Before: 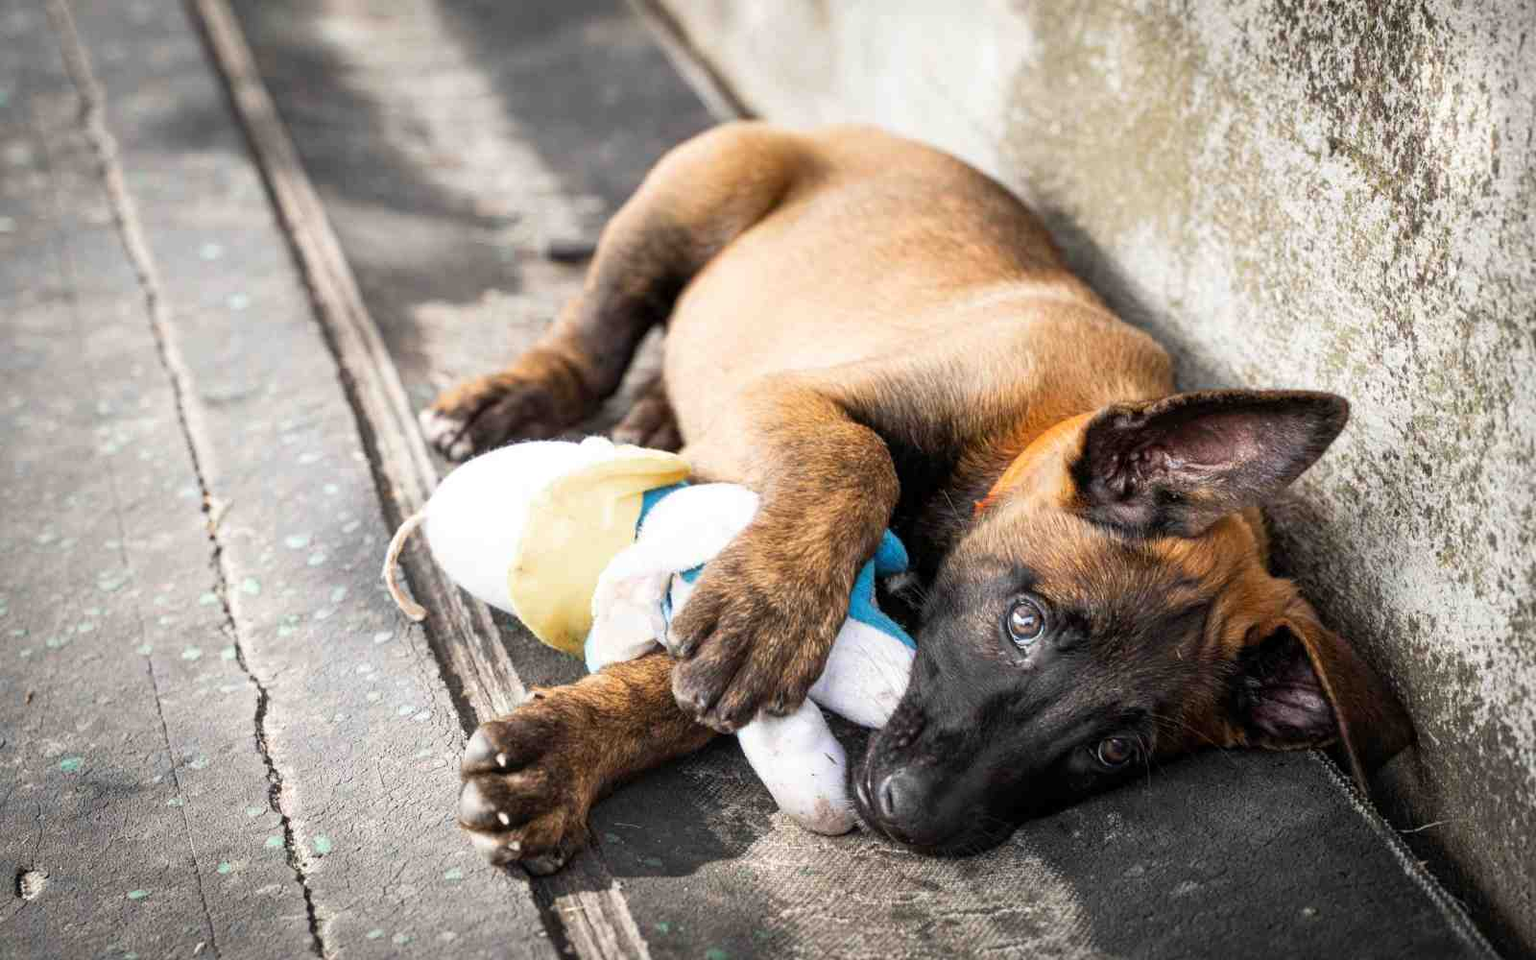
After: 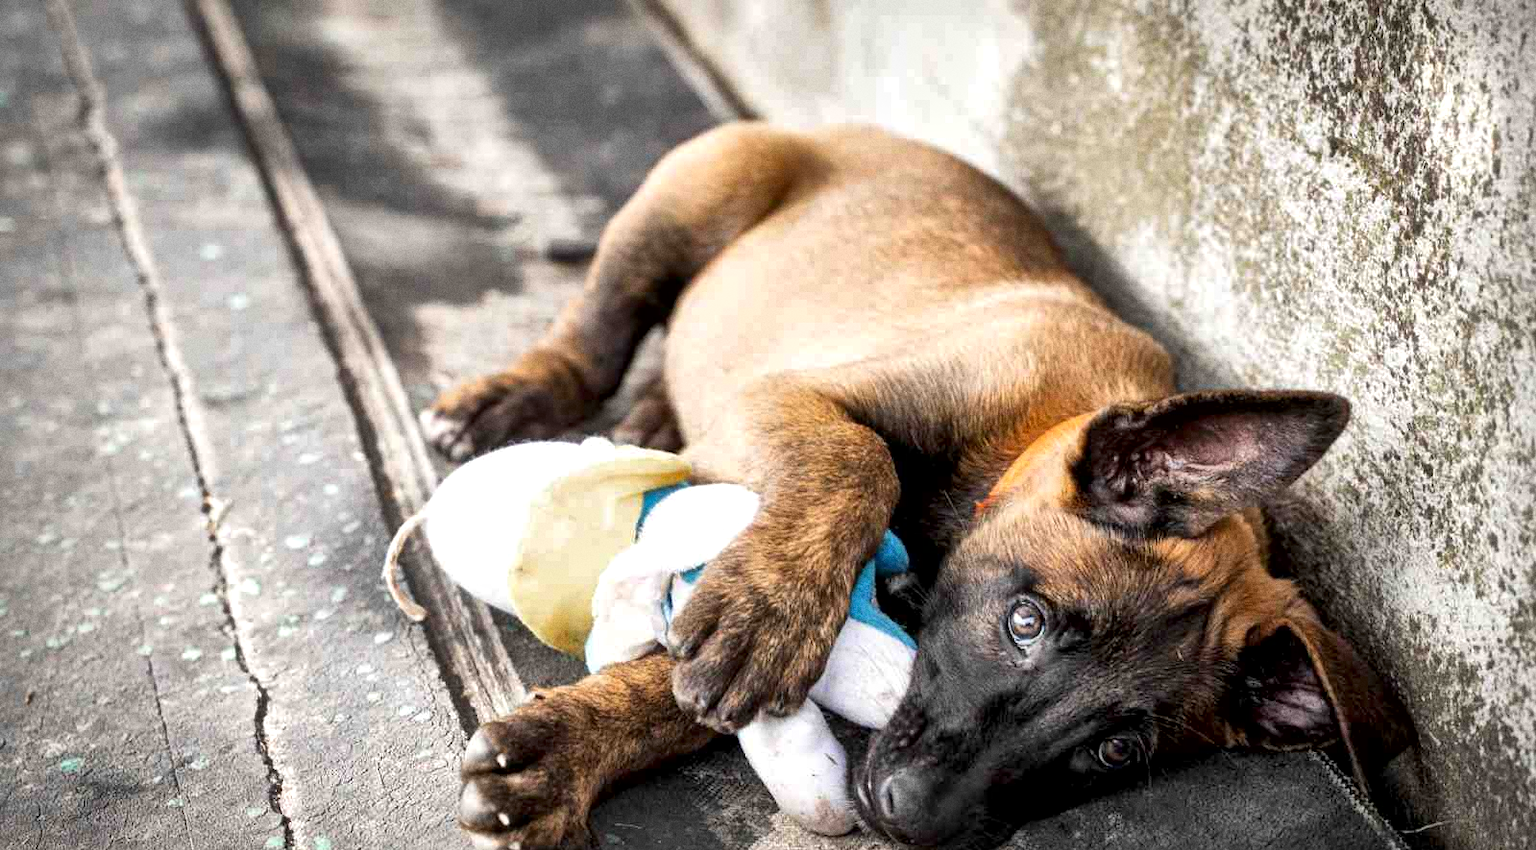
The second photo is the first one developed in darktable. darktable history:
grain: coarseness 0.47 ISO
crop and rotate: top 0%, bottom 11.49%
local contrast: mode bilateral grid, contrast 20, coarseness 50, detail 179%, midtone range 0.2
